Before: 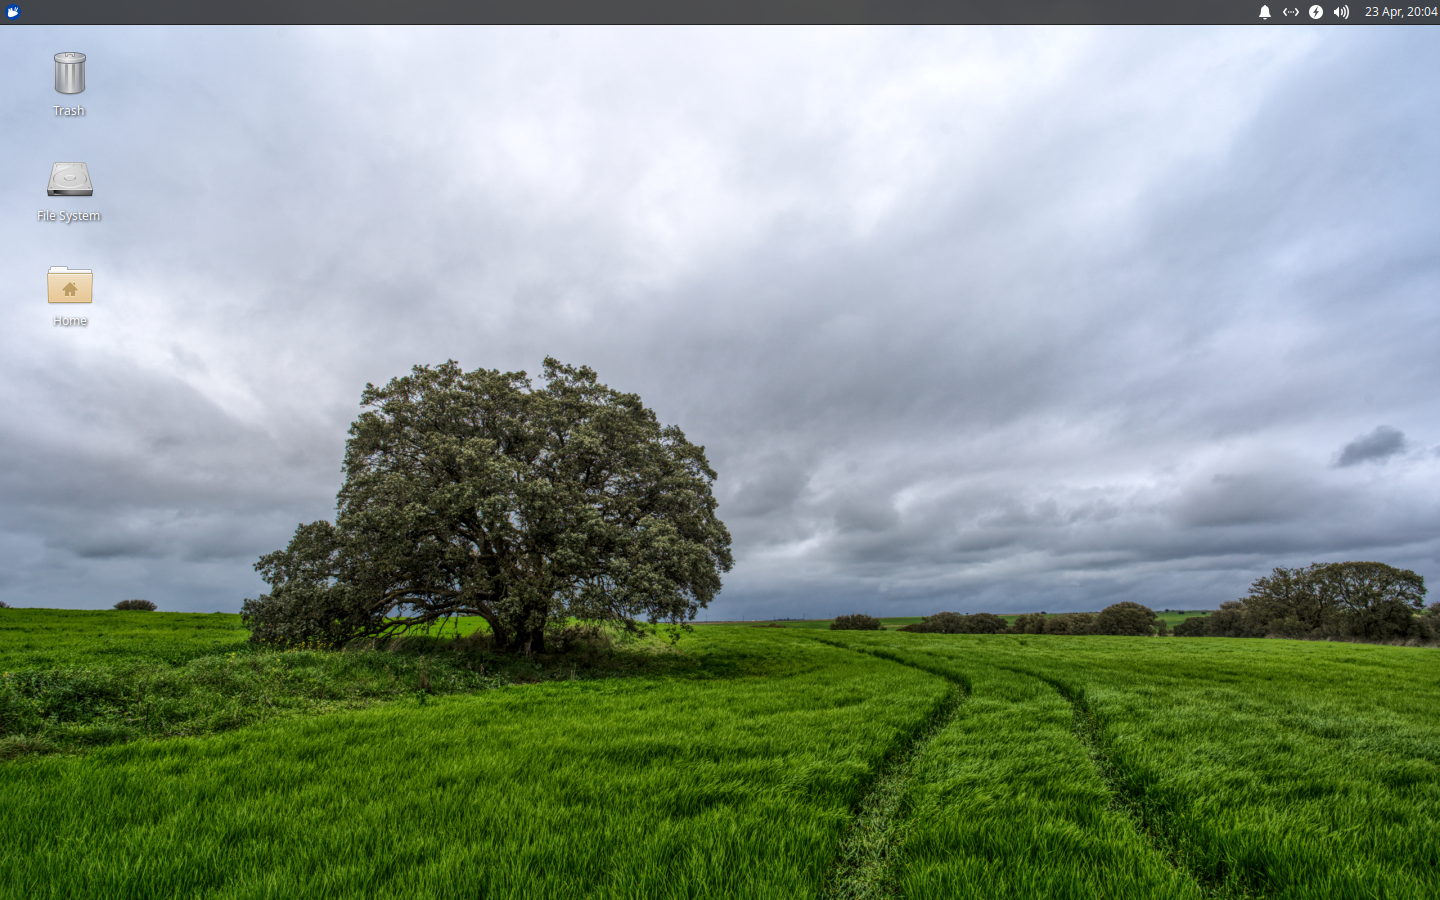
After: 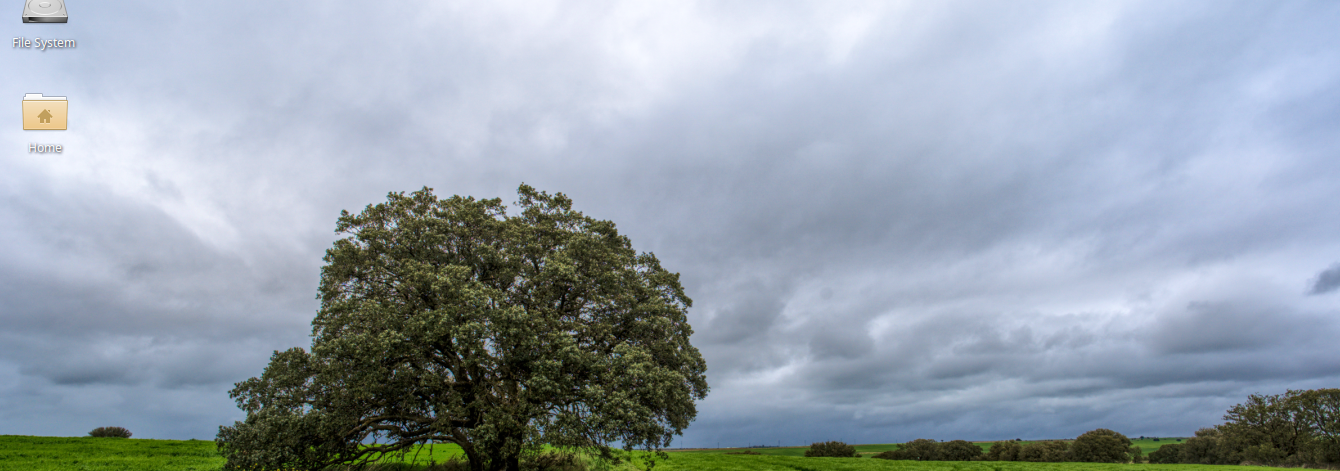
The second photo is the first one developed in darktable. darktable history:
velvia: strength 27%
crop: left 1.744%, top 19.225%, right 5.069%, bottom 28.357%
